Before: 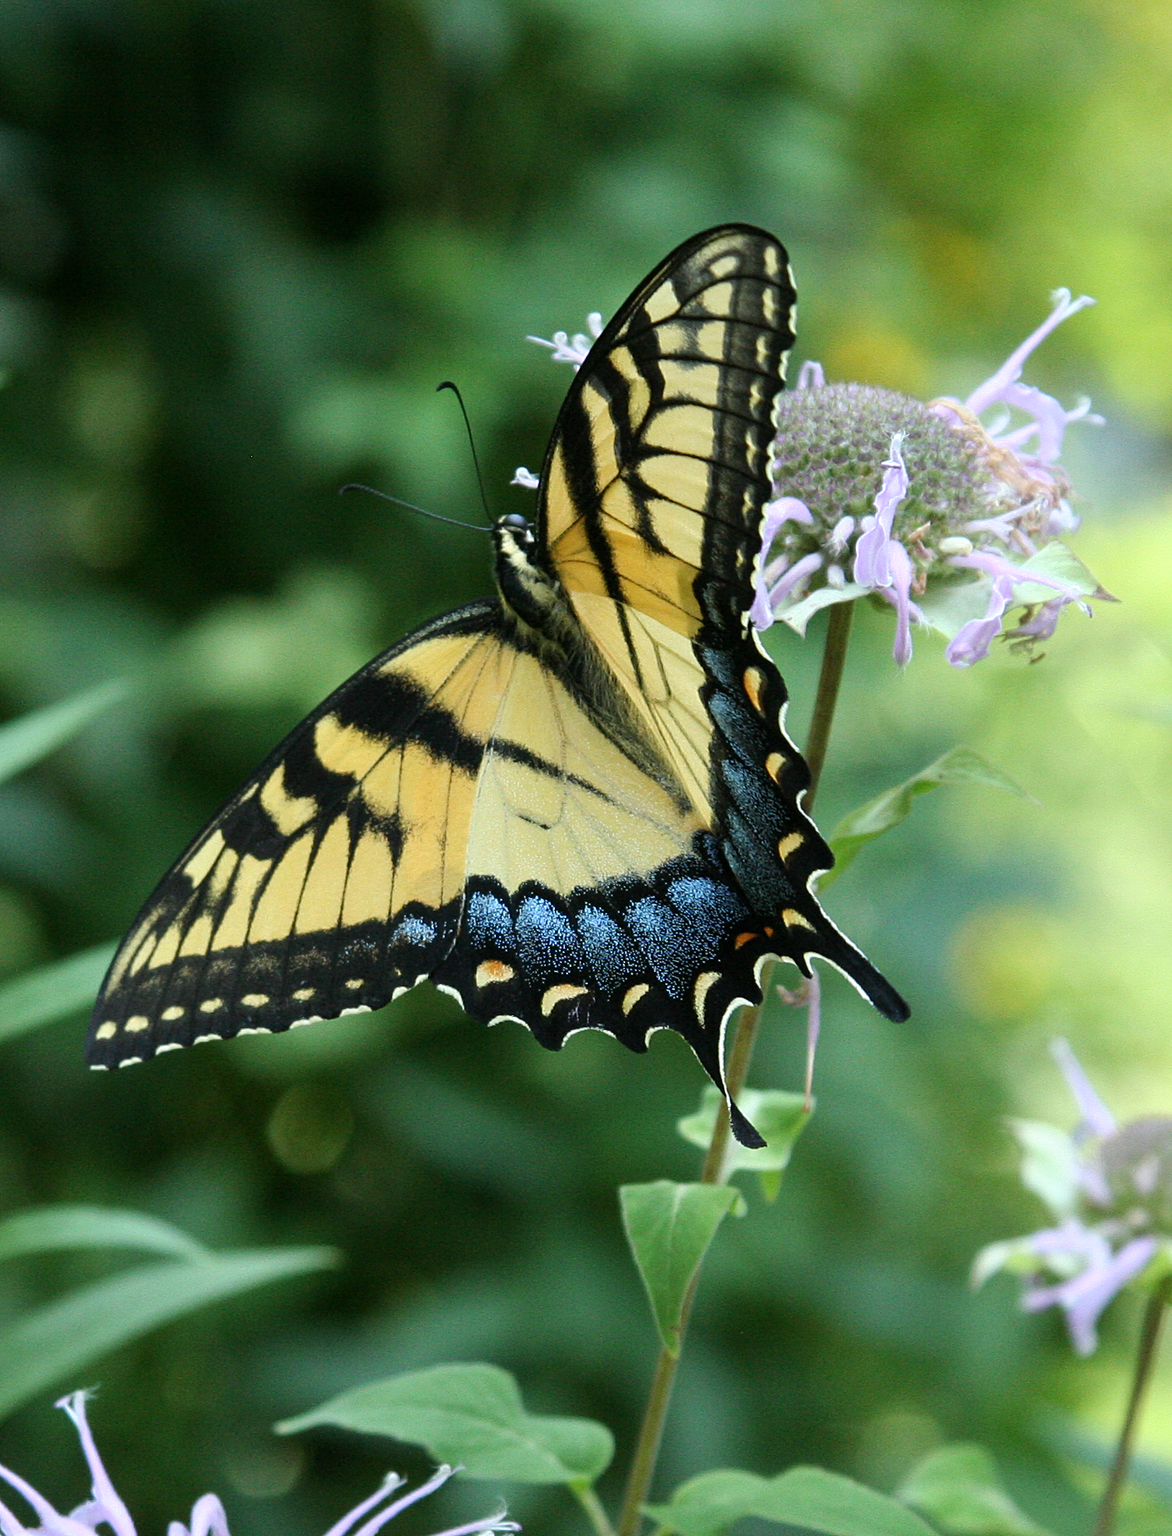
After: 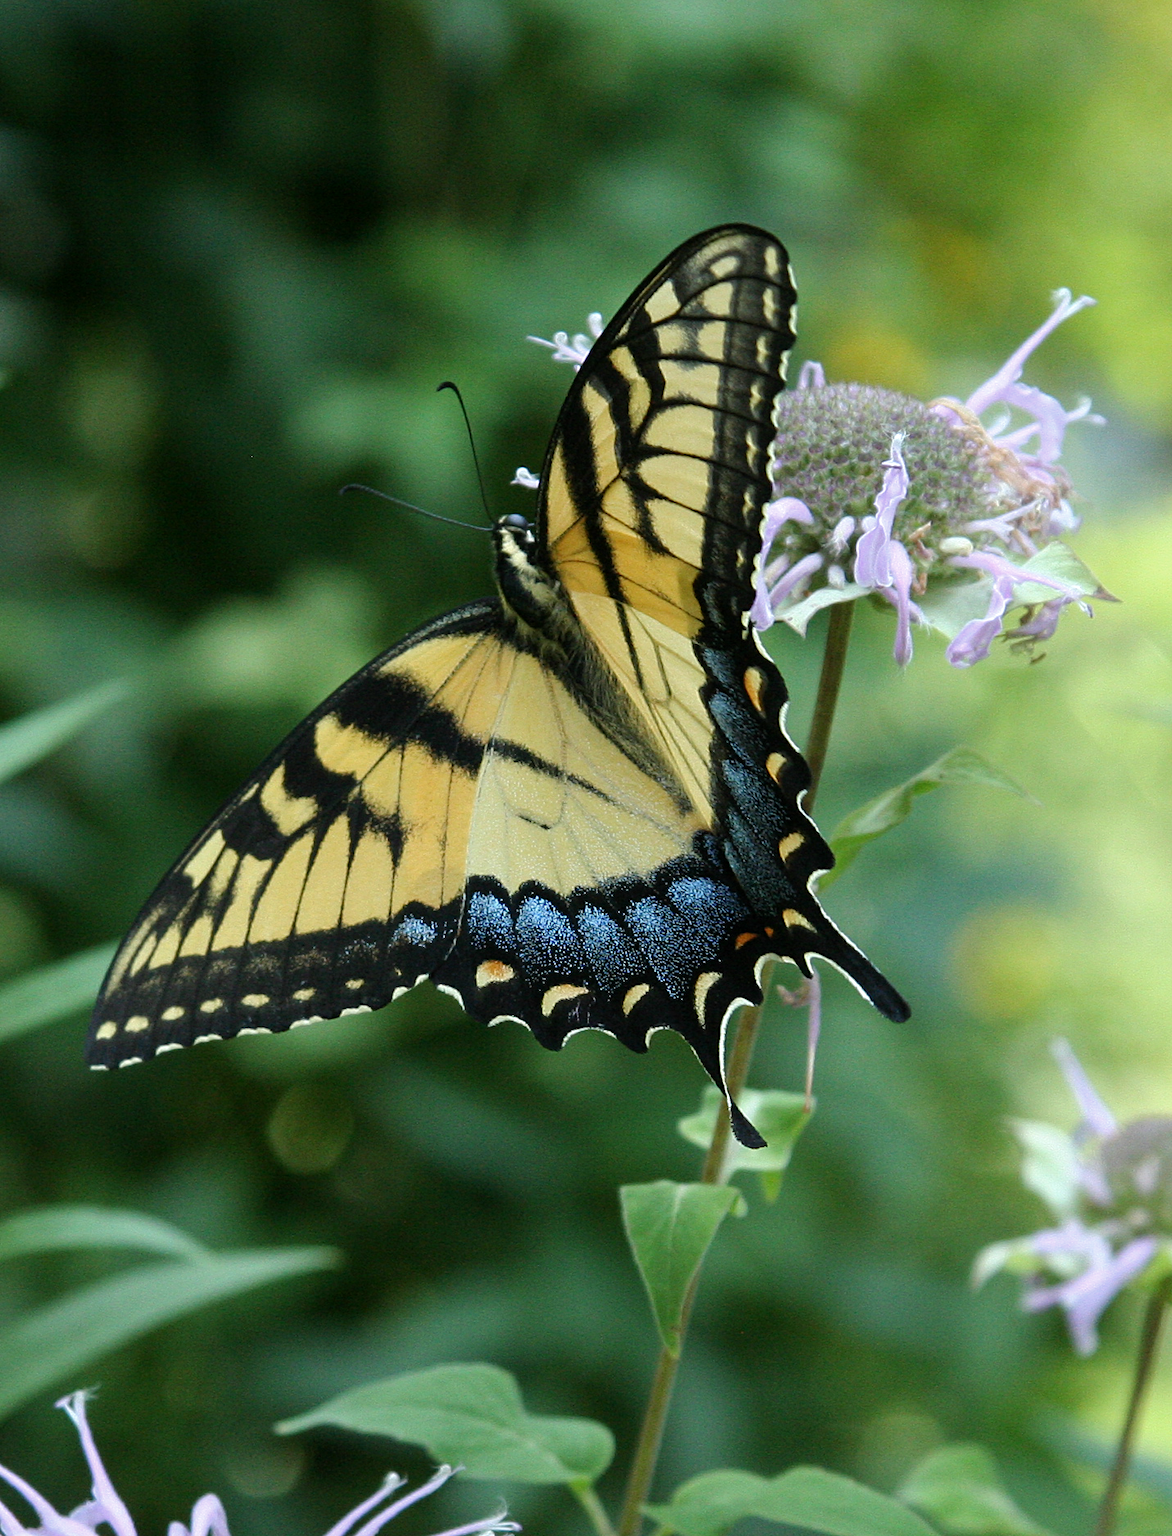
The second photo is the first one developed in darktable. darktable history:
base curve: curves: ch0 [(0, 0) (0.74, 0.67) (1, 1)], preserve colors average RGB
